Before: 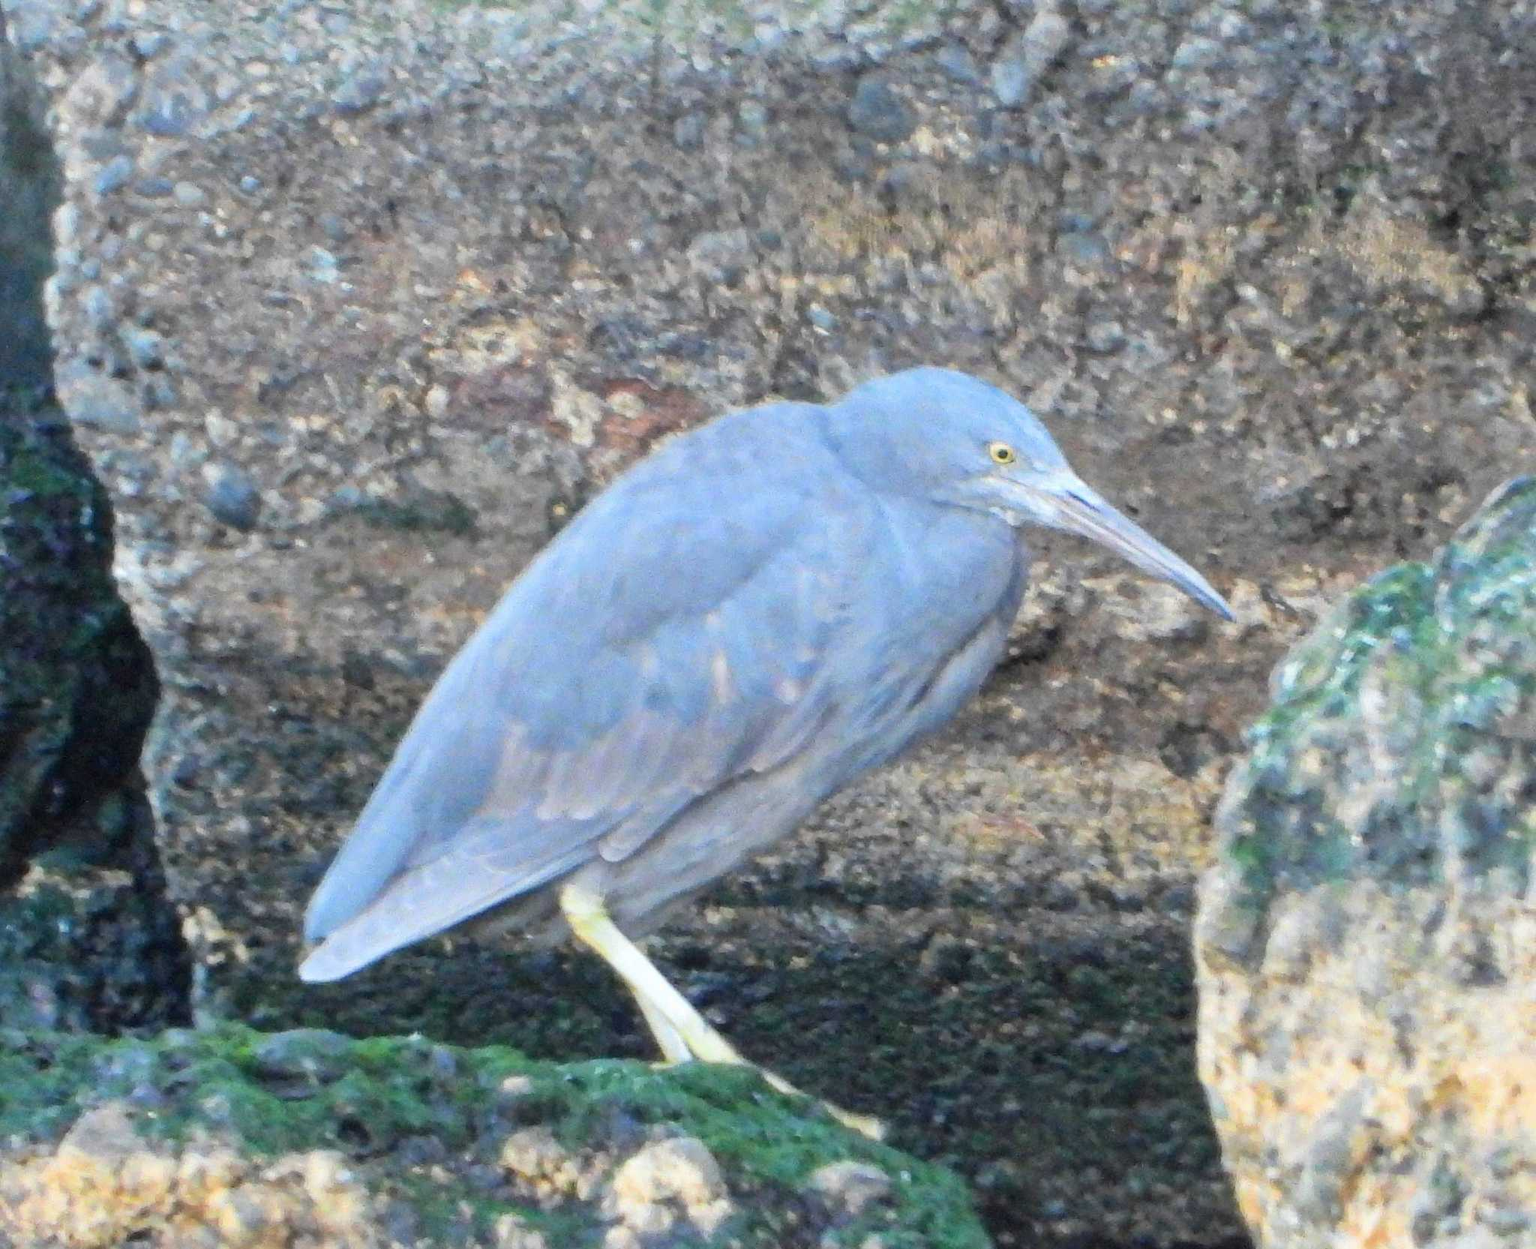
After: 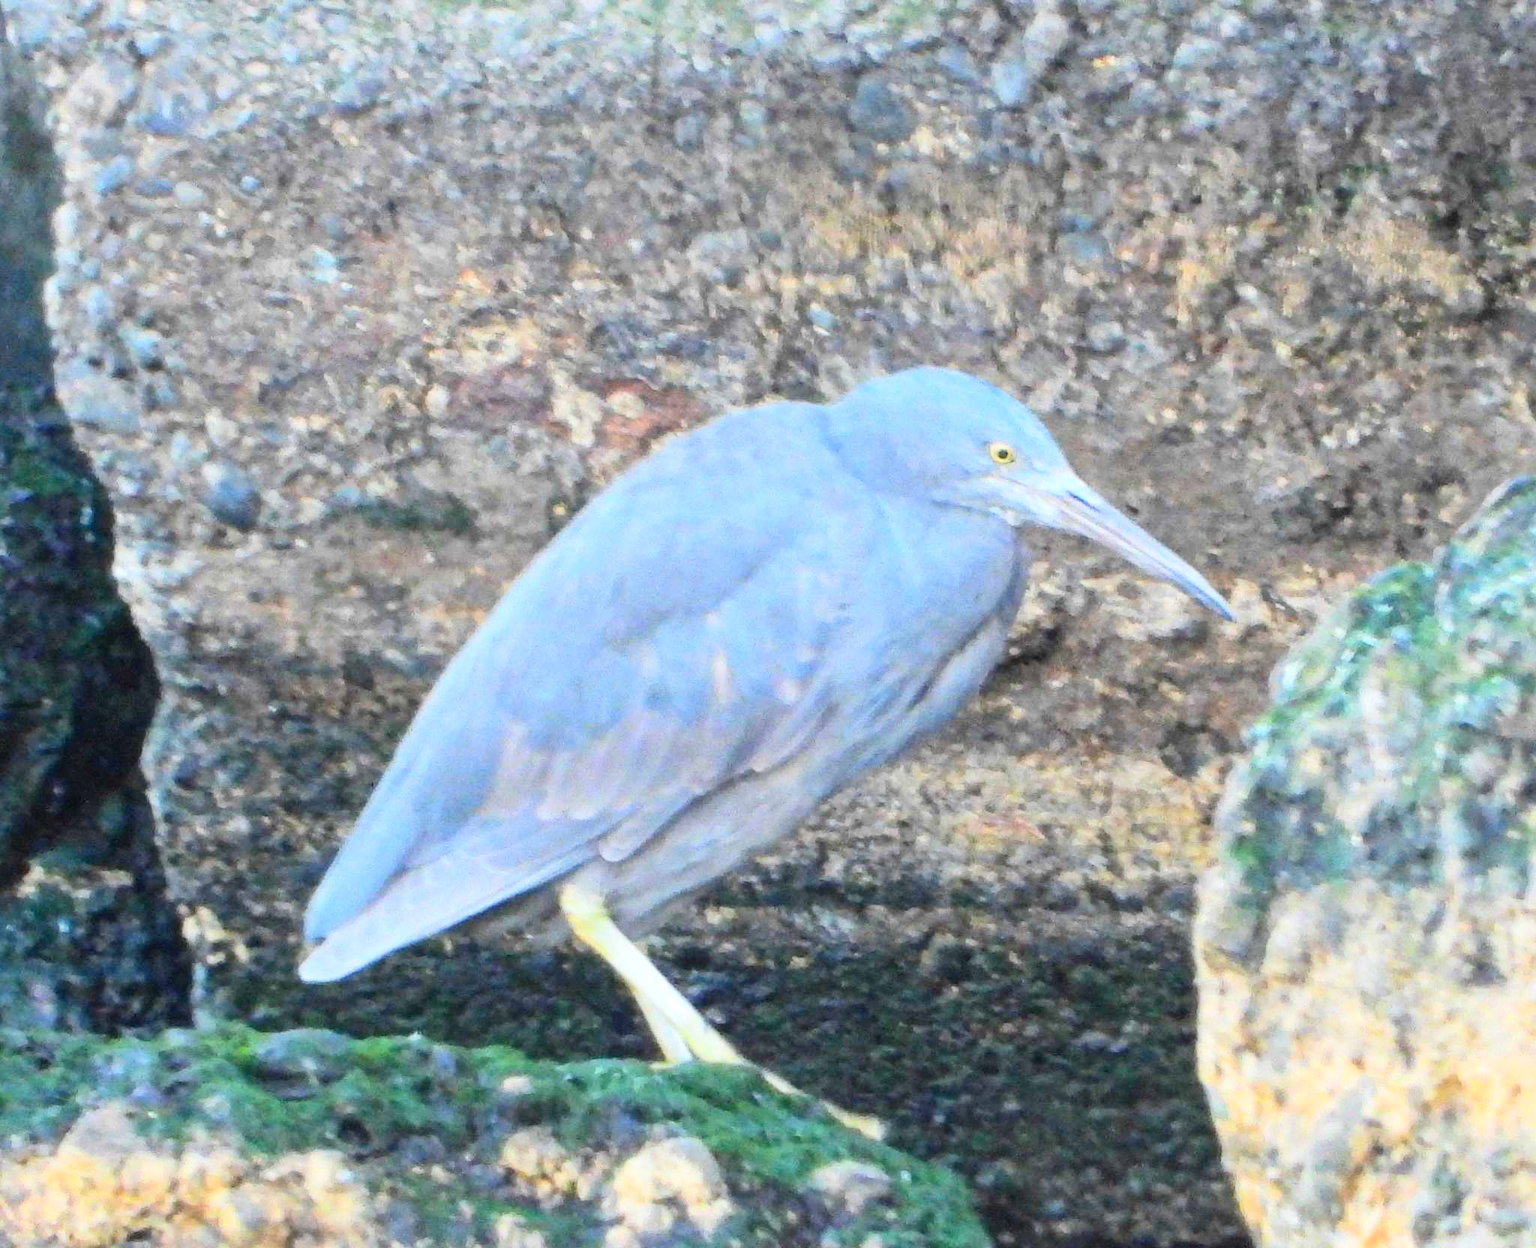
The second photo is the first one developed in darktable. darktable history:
contrast brightness saturation: contrast 0.197, brightness 0.157, saturation 0.217
